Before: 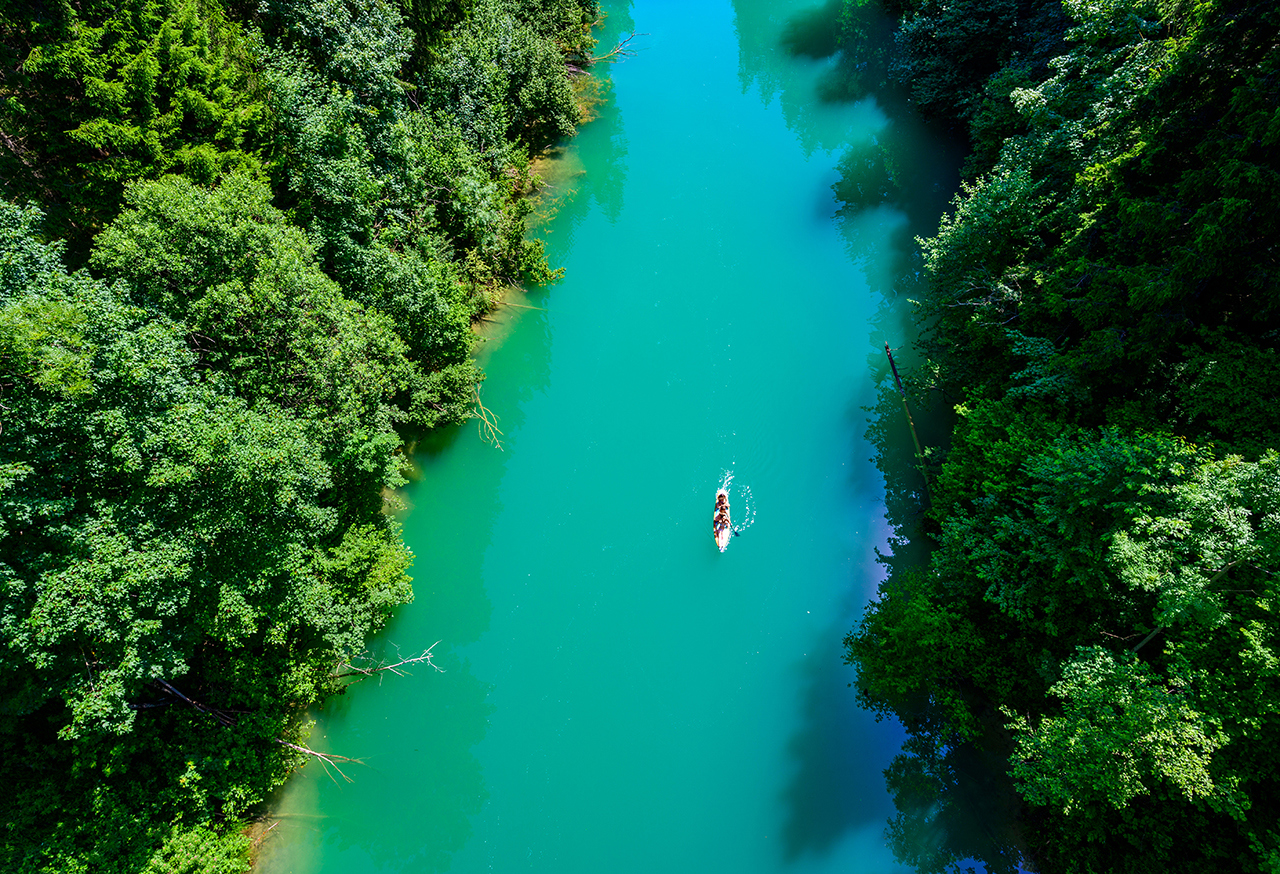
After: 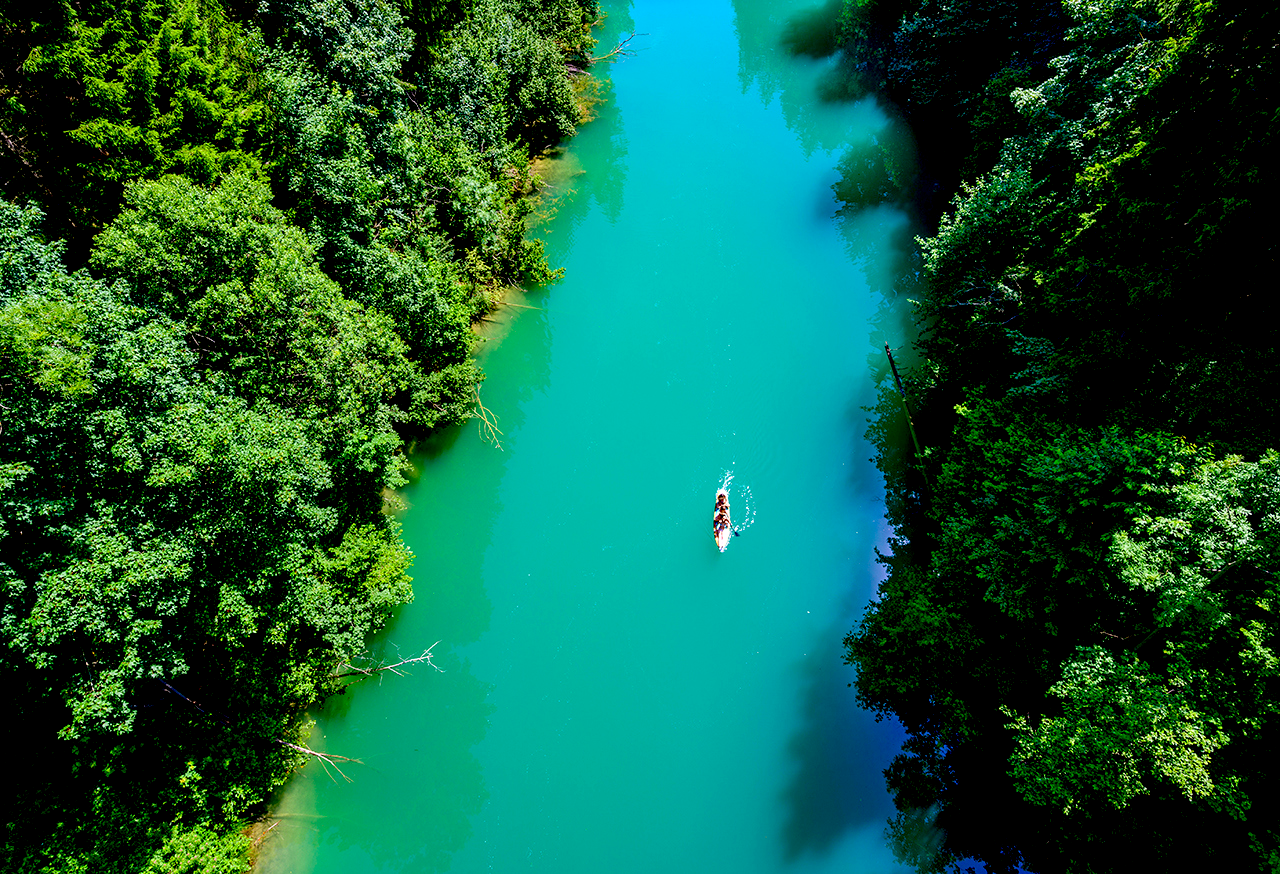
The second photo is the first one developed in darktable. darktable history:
exposure: black level correction 0.026, exposure 0.181 EV, compensate highlight preservation false
